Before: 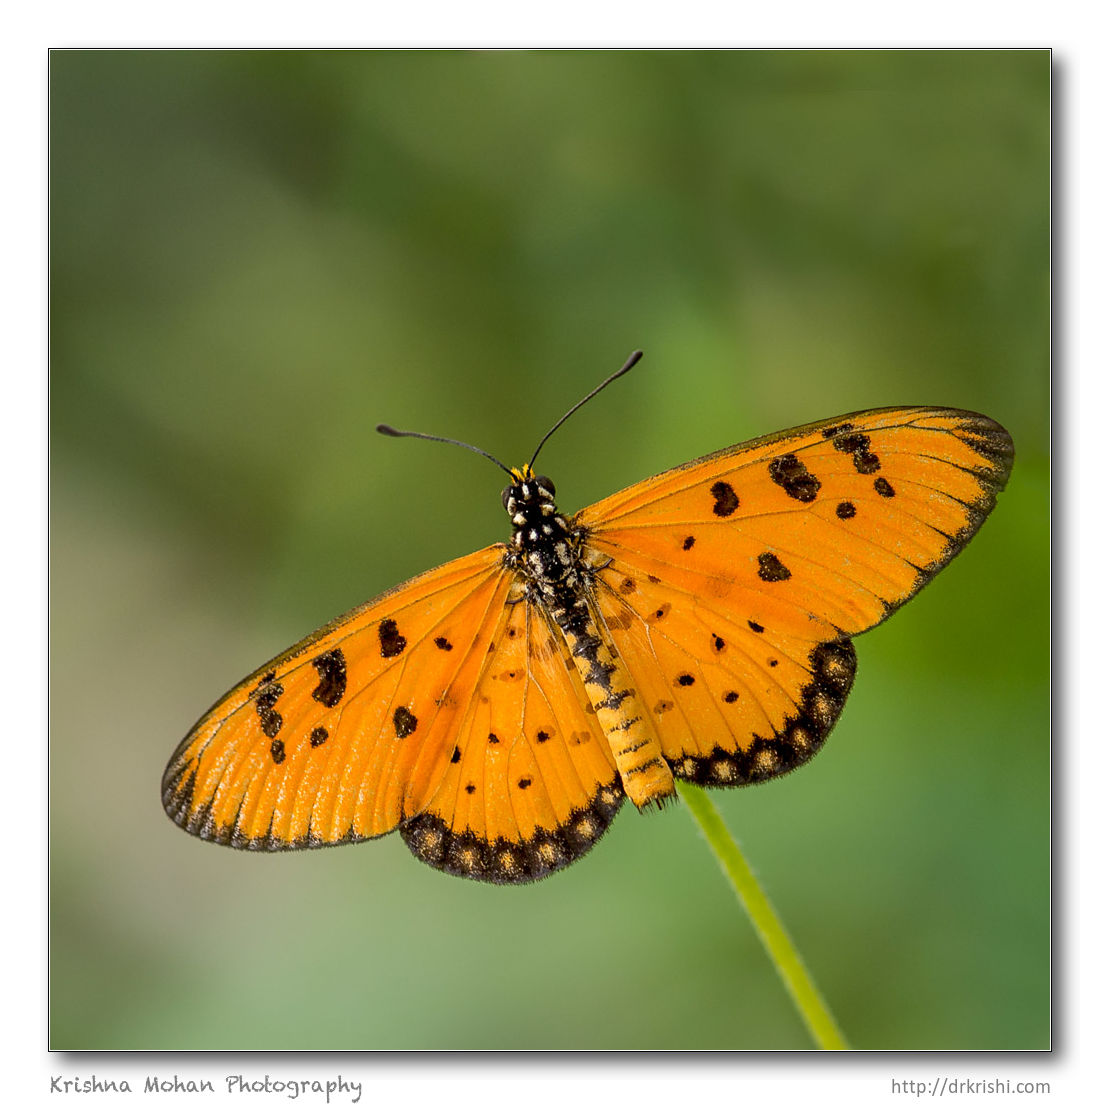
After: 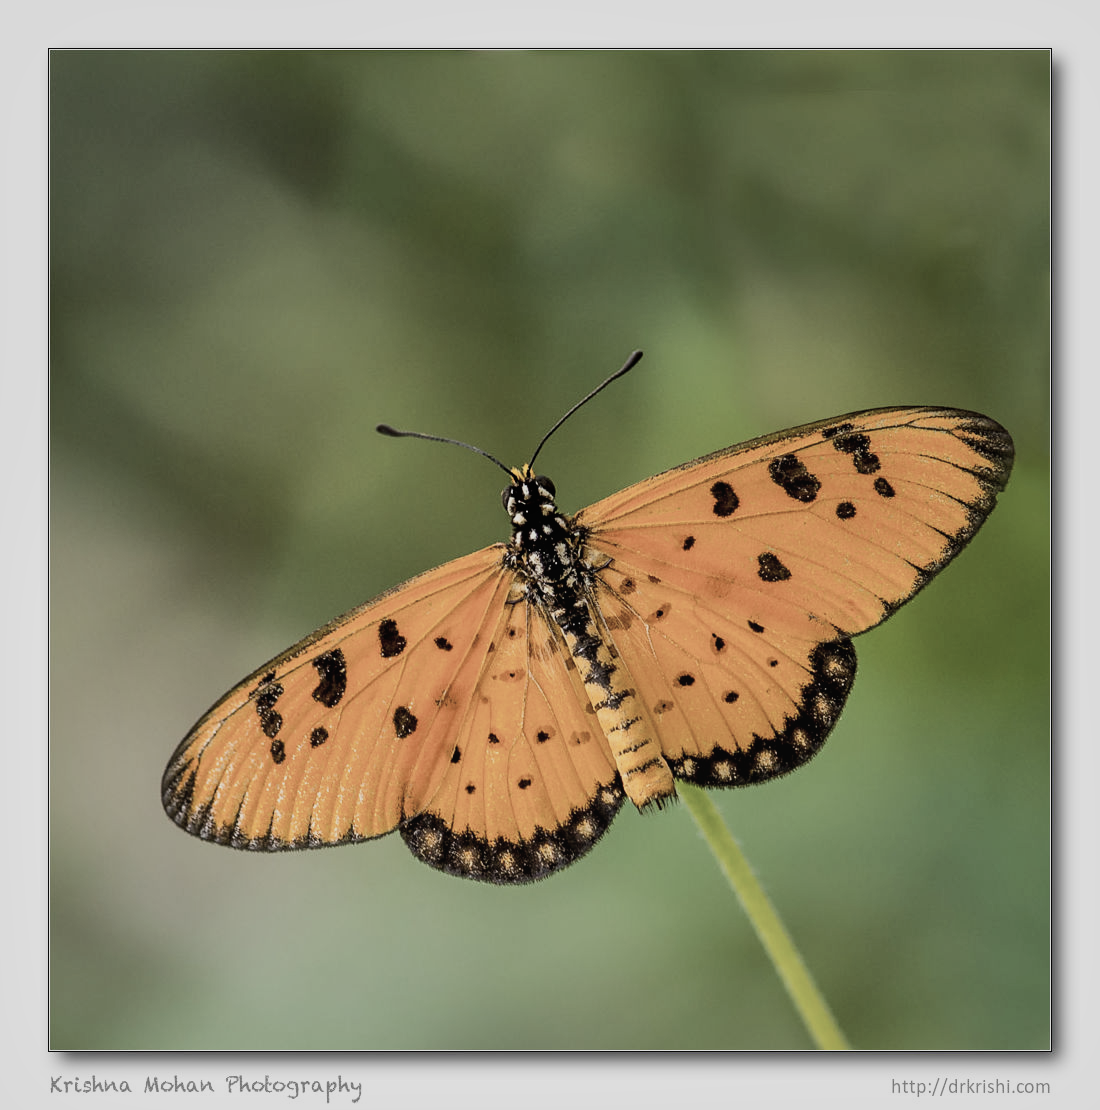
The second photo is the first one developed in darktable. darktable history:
contrast brightness saturation: contrast -0.057, saturation -0.402
local contrast: mode bilateral grid, contrast 20, coarseness 49, detail 128%, midtone range 0.2
filmic rgb: black relative exposure -7.65 EV, white relative exposure 3.97 EV, hardness 4.01, contrast 1.097, highlights saturation mix -30.73%
